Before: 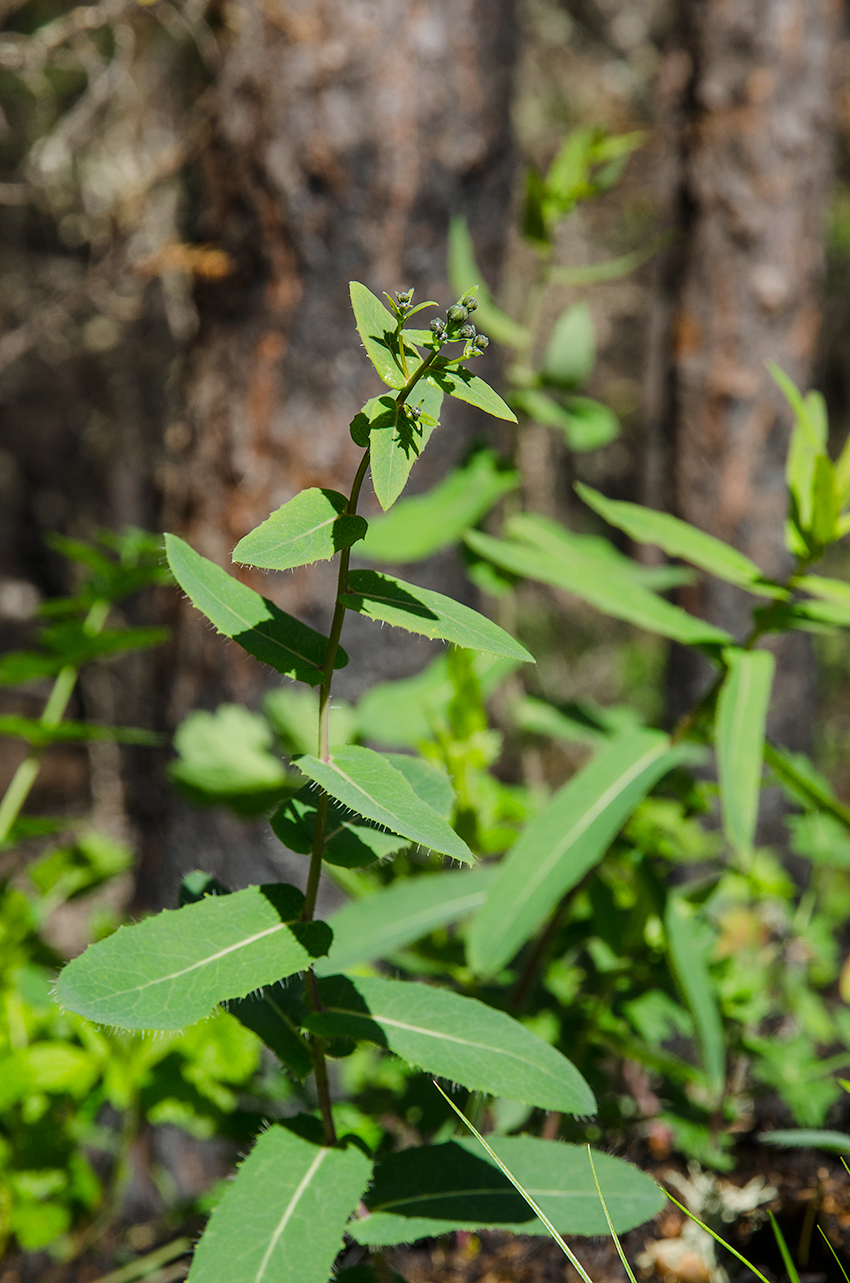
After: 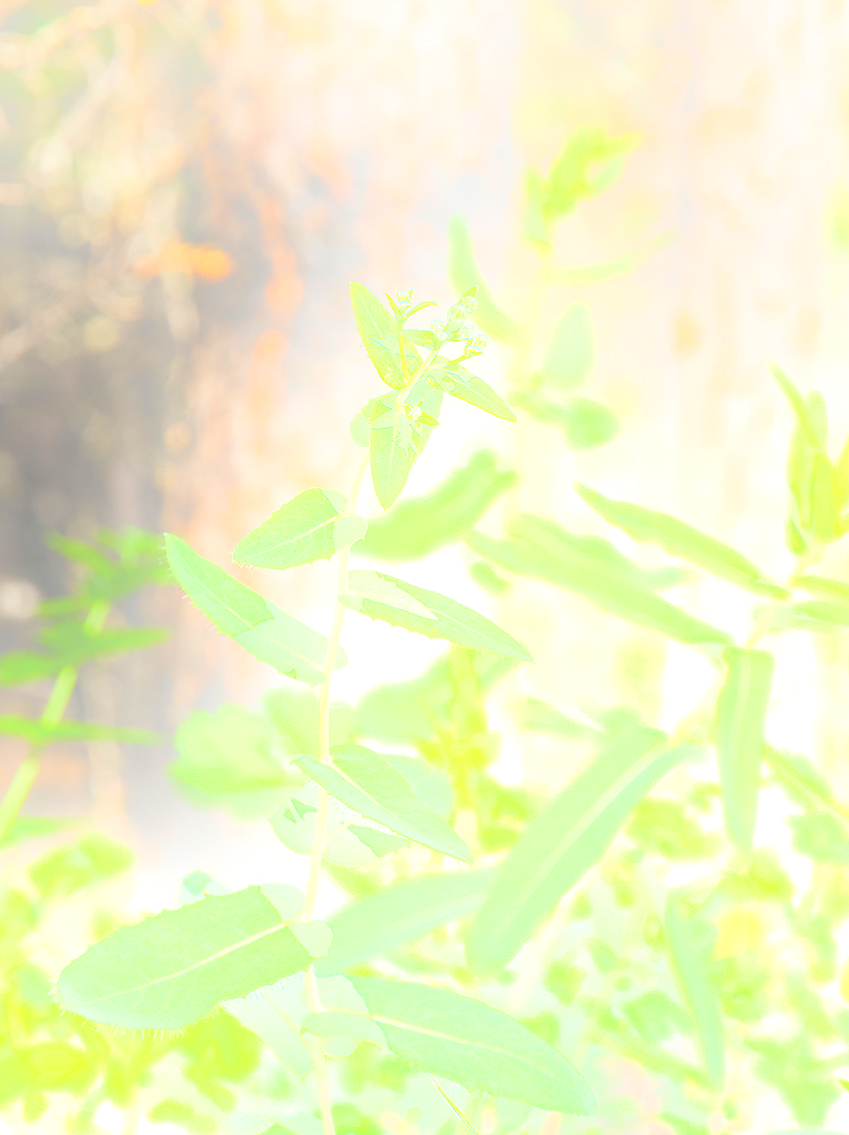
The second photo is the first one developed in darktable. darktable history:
crop and rotate: top 0%, bottom 11.49%
exposure: exposure 0.556 EV, compensate highlight preservation false
bloom: size 25%, threshold 5%, strength 90%
